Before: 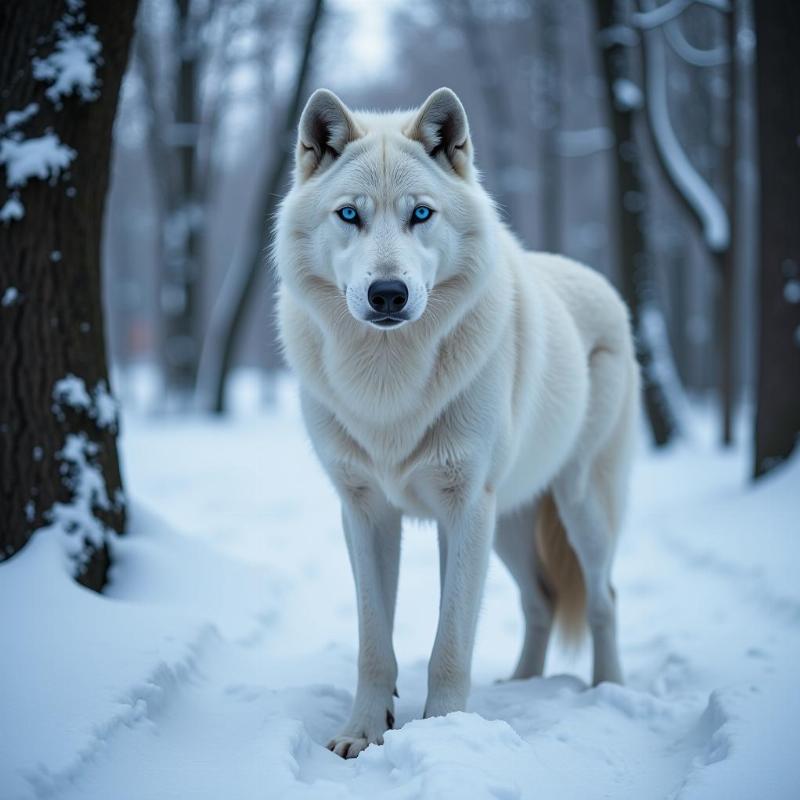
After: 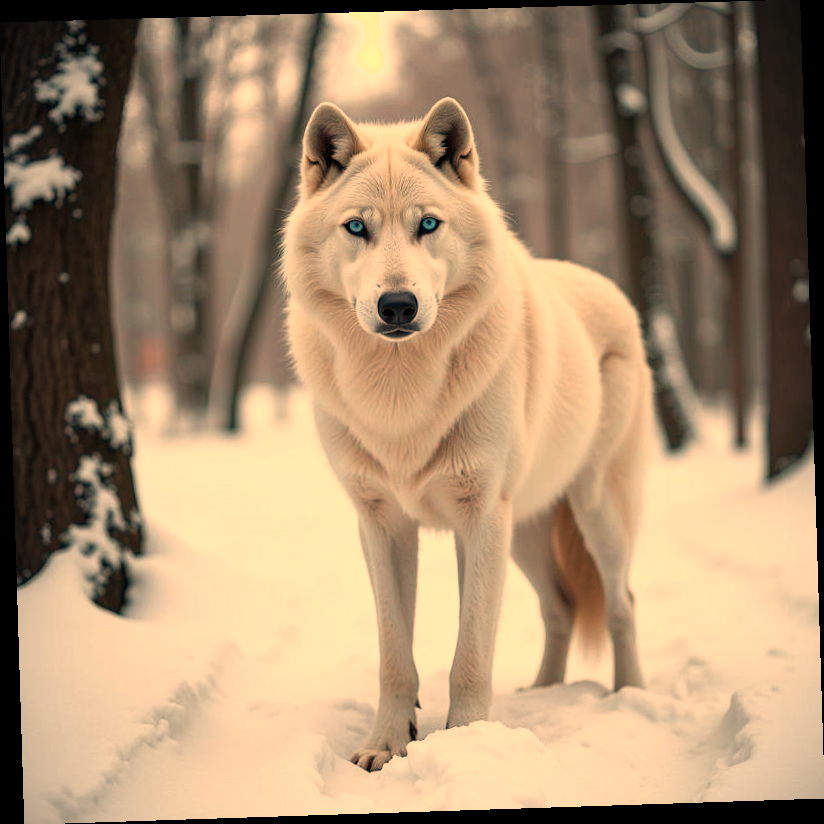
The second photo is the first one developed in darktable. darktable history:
rotate and perspective: rotation -1.77°, lens shift (horizontal) 0.004, automatic cropping off
white balance: red 1.467, blue 0.684
shadows and highlights: shadows 0, highlights 40
